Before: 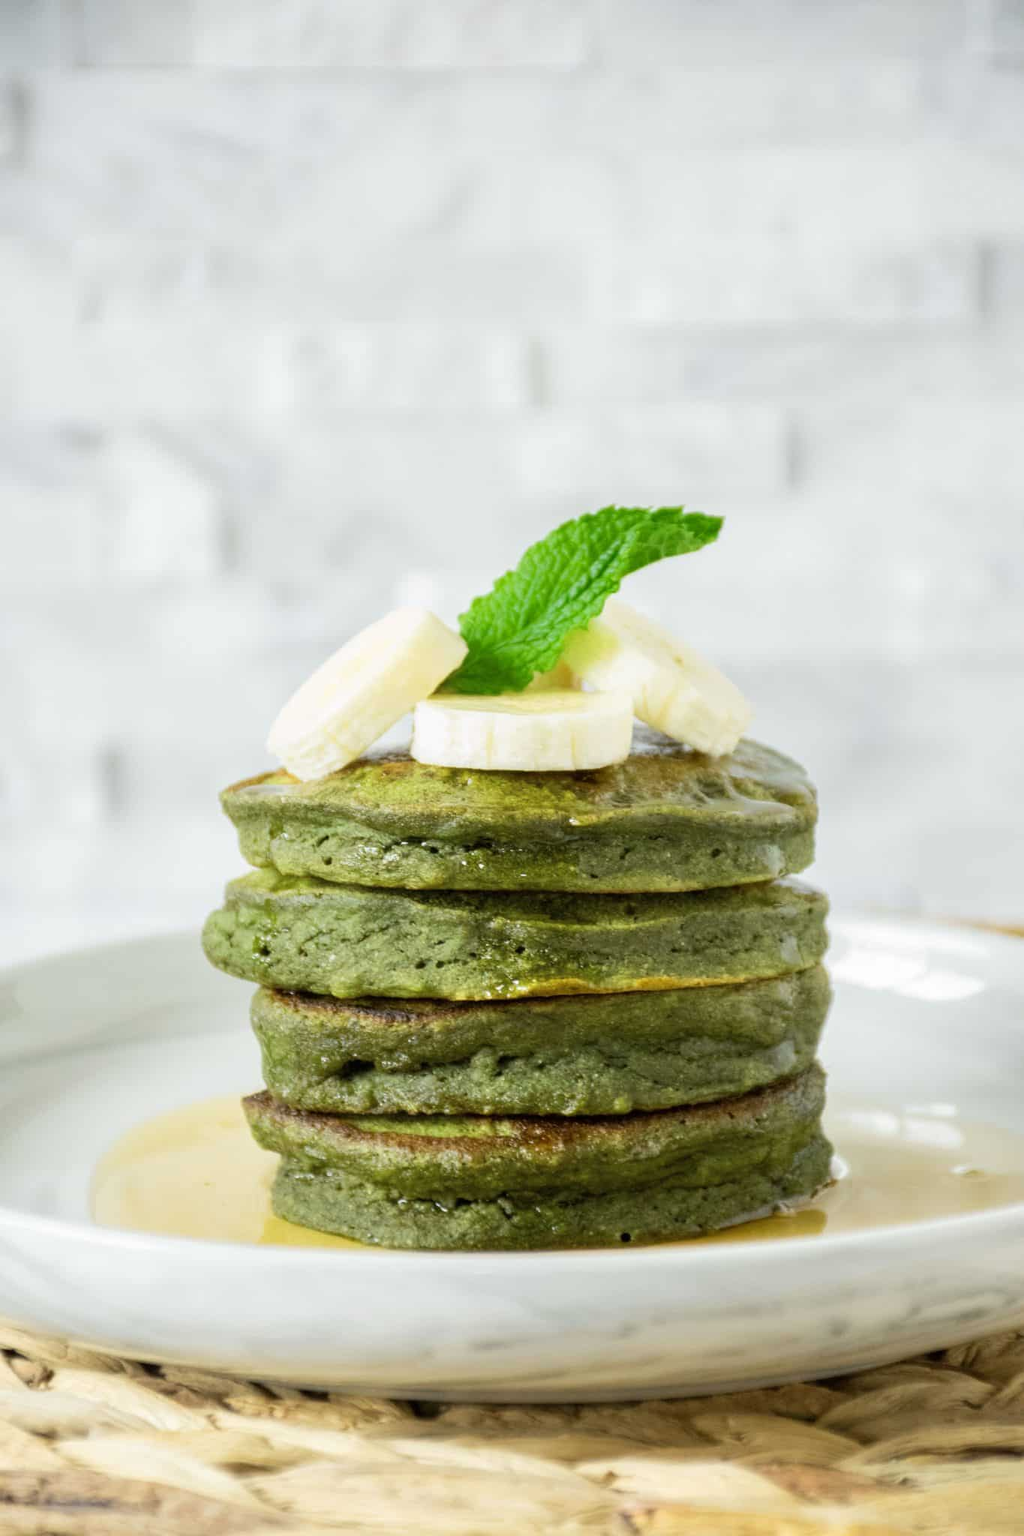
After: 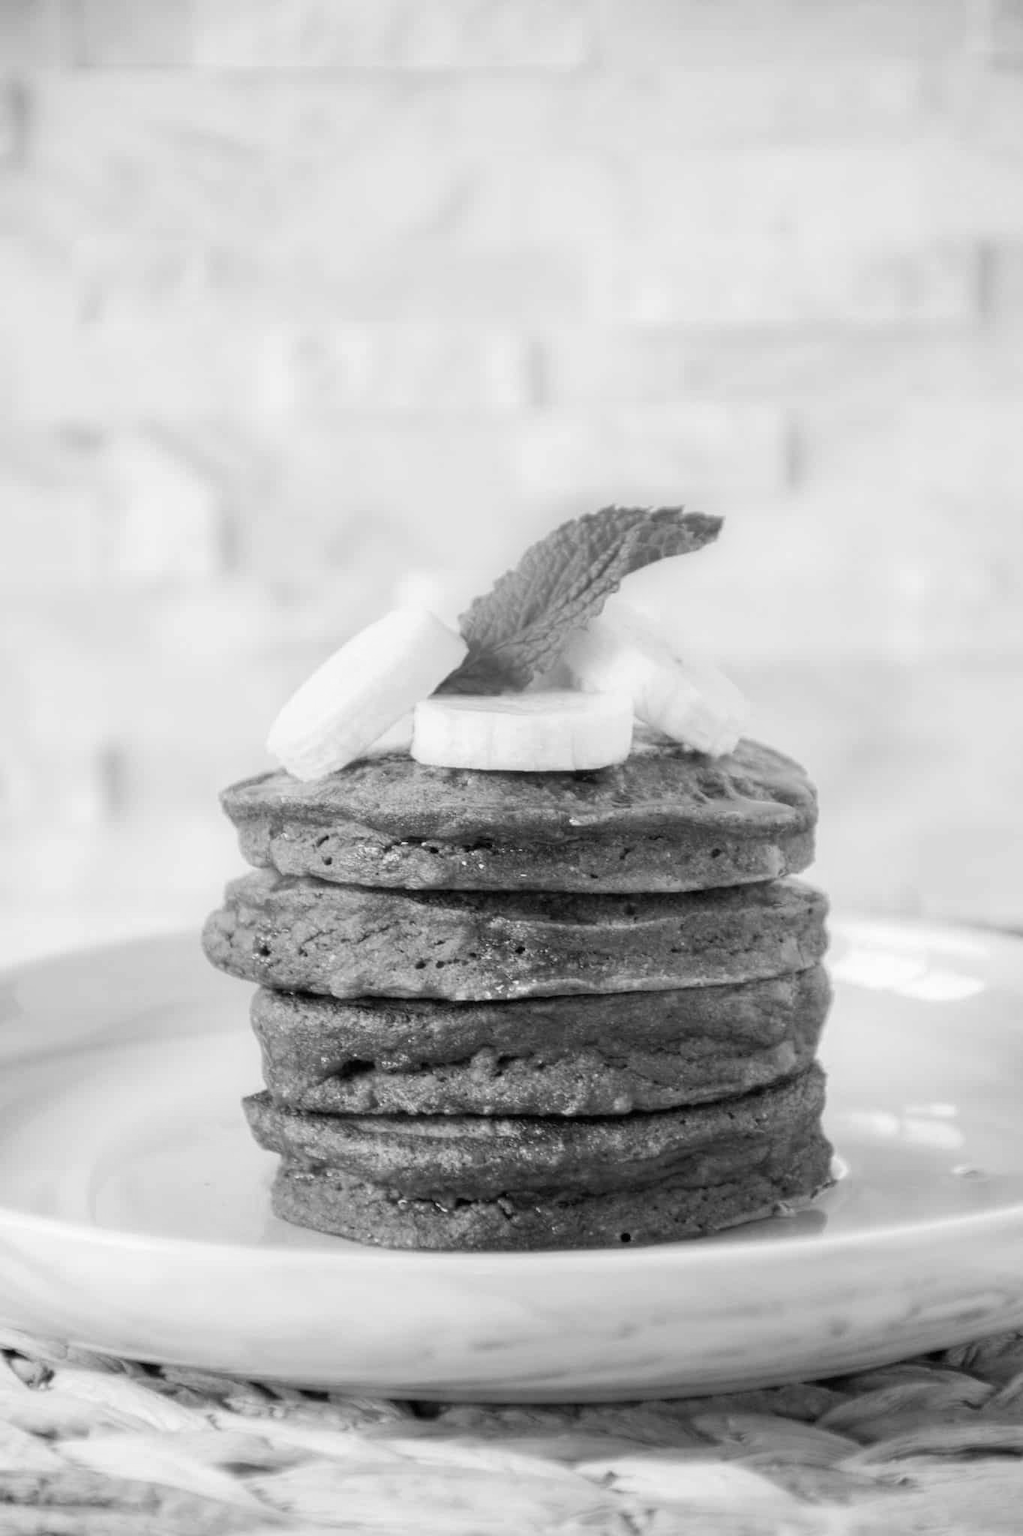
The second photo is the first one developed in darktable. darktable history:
white balance: red 0.978, blue 0.999
color correction: highlights a* -1.43, highlights b* 10.12, shadows a* 0.395, shadows b* 19.35
monochrome: size 1
